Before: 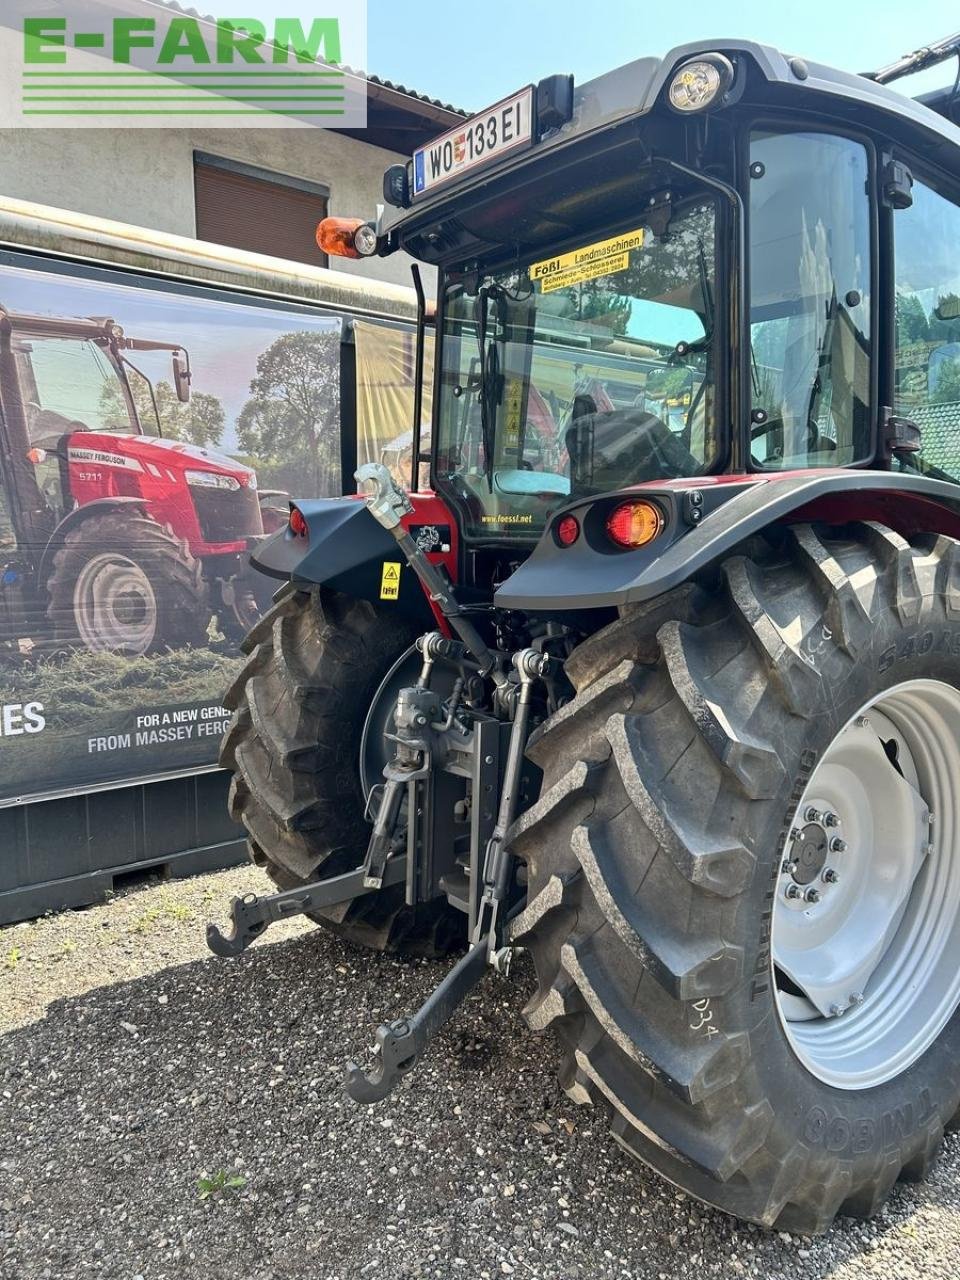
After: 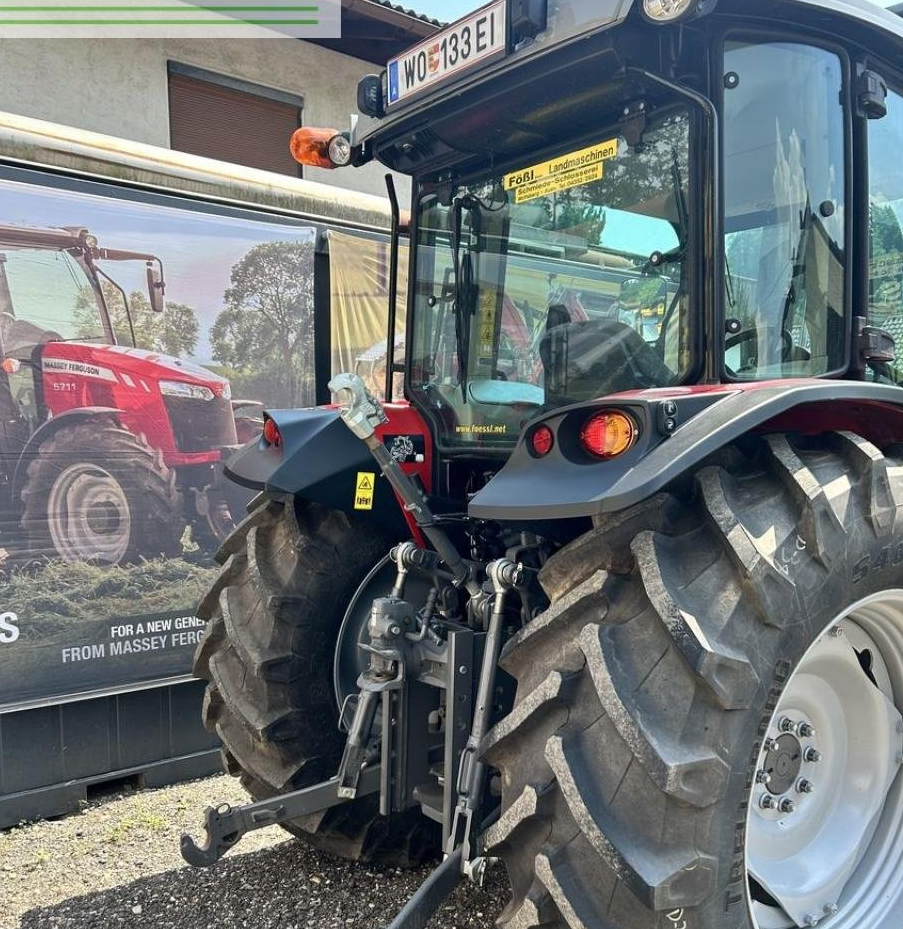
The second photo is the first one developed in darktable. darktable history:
crop: left 2.742%, top 7.108%, right 3.135%, bottom 20.298%
